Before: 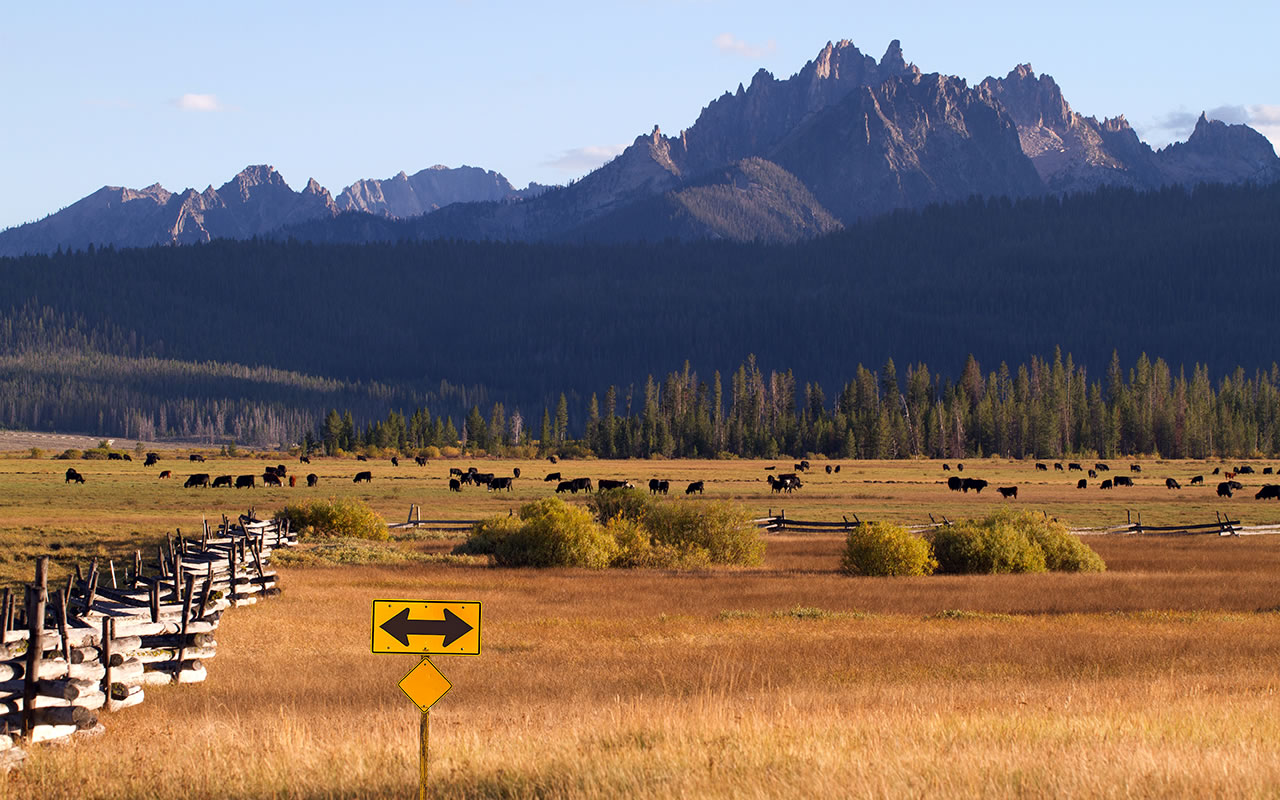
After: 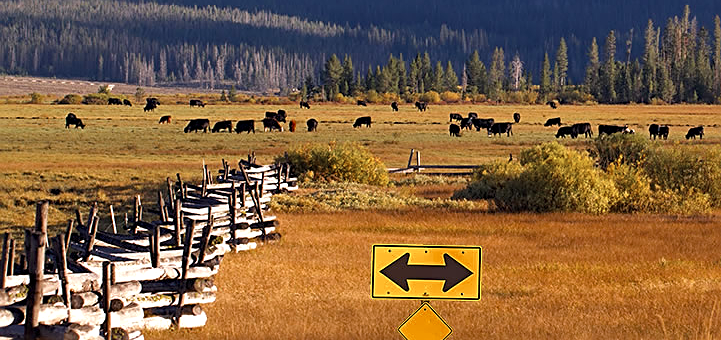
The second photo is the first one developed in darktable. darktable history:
shadows and highlights: soften with gaussian
crop: top 44.383%, right 43.658%, bottom 13.045%
color balance rgb: perceptual saturation grading › global saturation 19.912%, perceptual brilliance grading › global brilliance 2.911%, perceptual brilliance grading › highlights -2.911%, perceptual brilliance grading › shadows 3.027%
sharpen: on, module defaults
exposure: exposure 0.358 EV, compensate exposure bias true, compensate highlight preservation false
color zones: curves: ch0 [(0, 0.5) (0.125, 0.4) (0.25, 0.5) (0.375, 0.4) (0.5, 0.4) (0.625, 0.35) (0.75, 0.35) (0.875, 0.5)]; ch1 [(0, 0.35) (0.125, 0.45) (0.25, 0.35) (0.375, 0.35) (0.5, 0.35) (0.625, 0.35) (0.75, 0.45) (0.875, 0.35)]; ch2 [(0, 0.6) (0.125, 0.5) (0.25, 0.5) (0.375, 0.6) (0.5, 0.6) (0.625, 0.5) (0.75, 0.5) (0.875, 0.5)]
